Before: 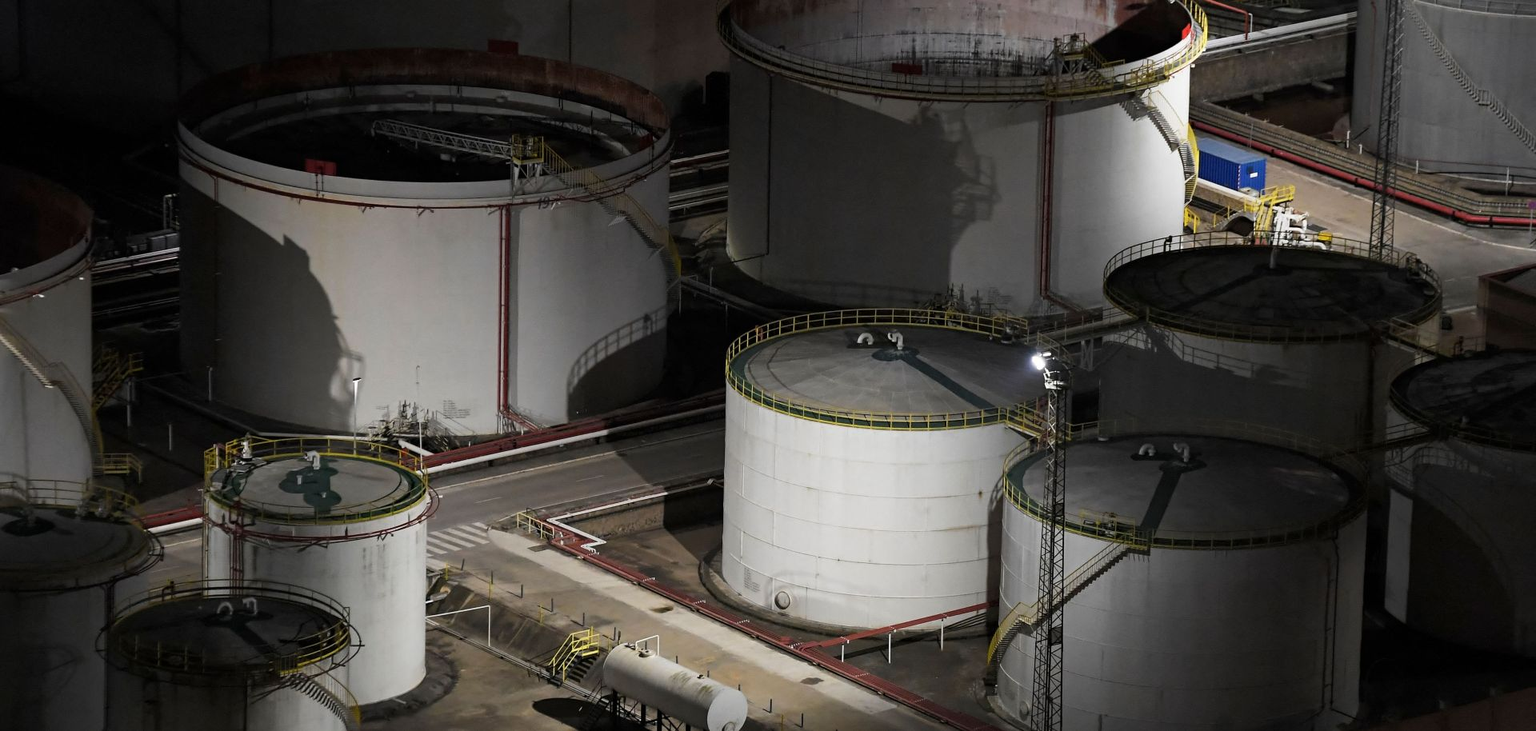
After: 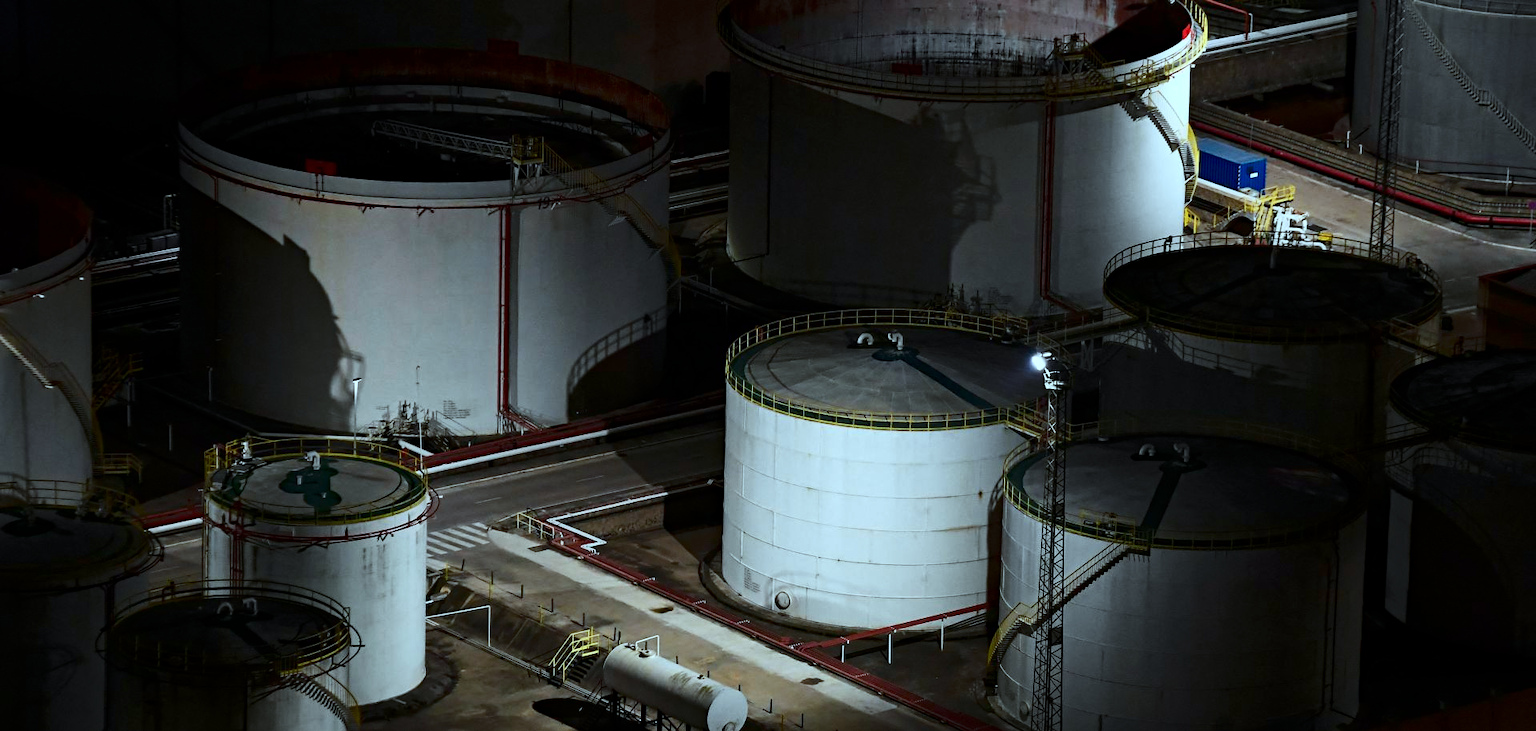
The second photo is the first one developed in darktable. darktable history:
color correction: highlights a* -11.58, highlights b* -15.38
contrast brightness saturation: contrast 0.2, brightness -0.113, saturation 0.097
haze removal: compatibility mode true, adaptive false
